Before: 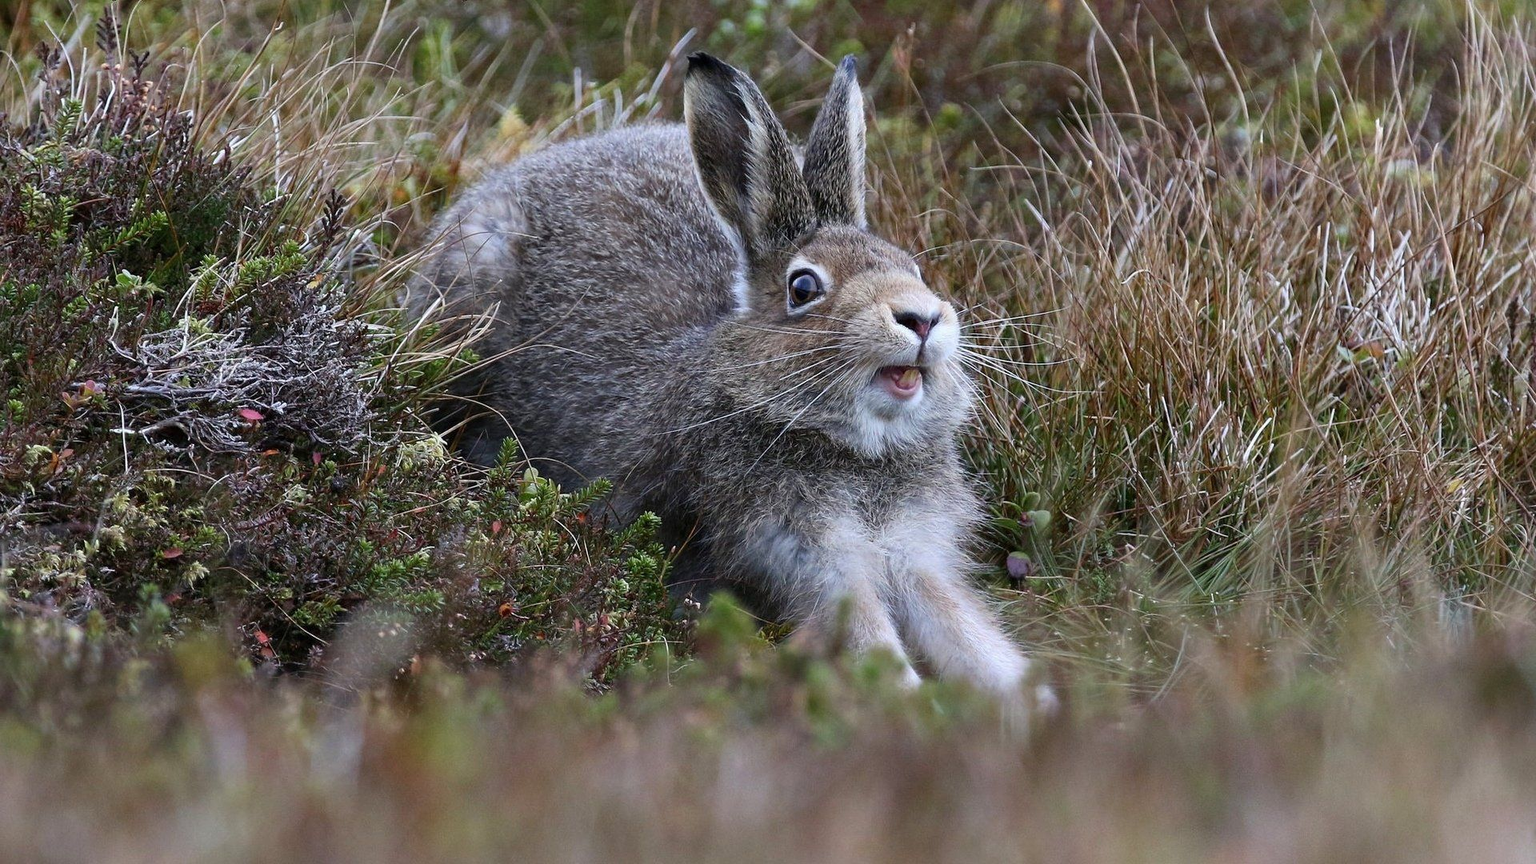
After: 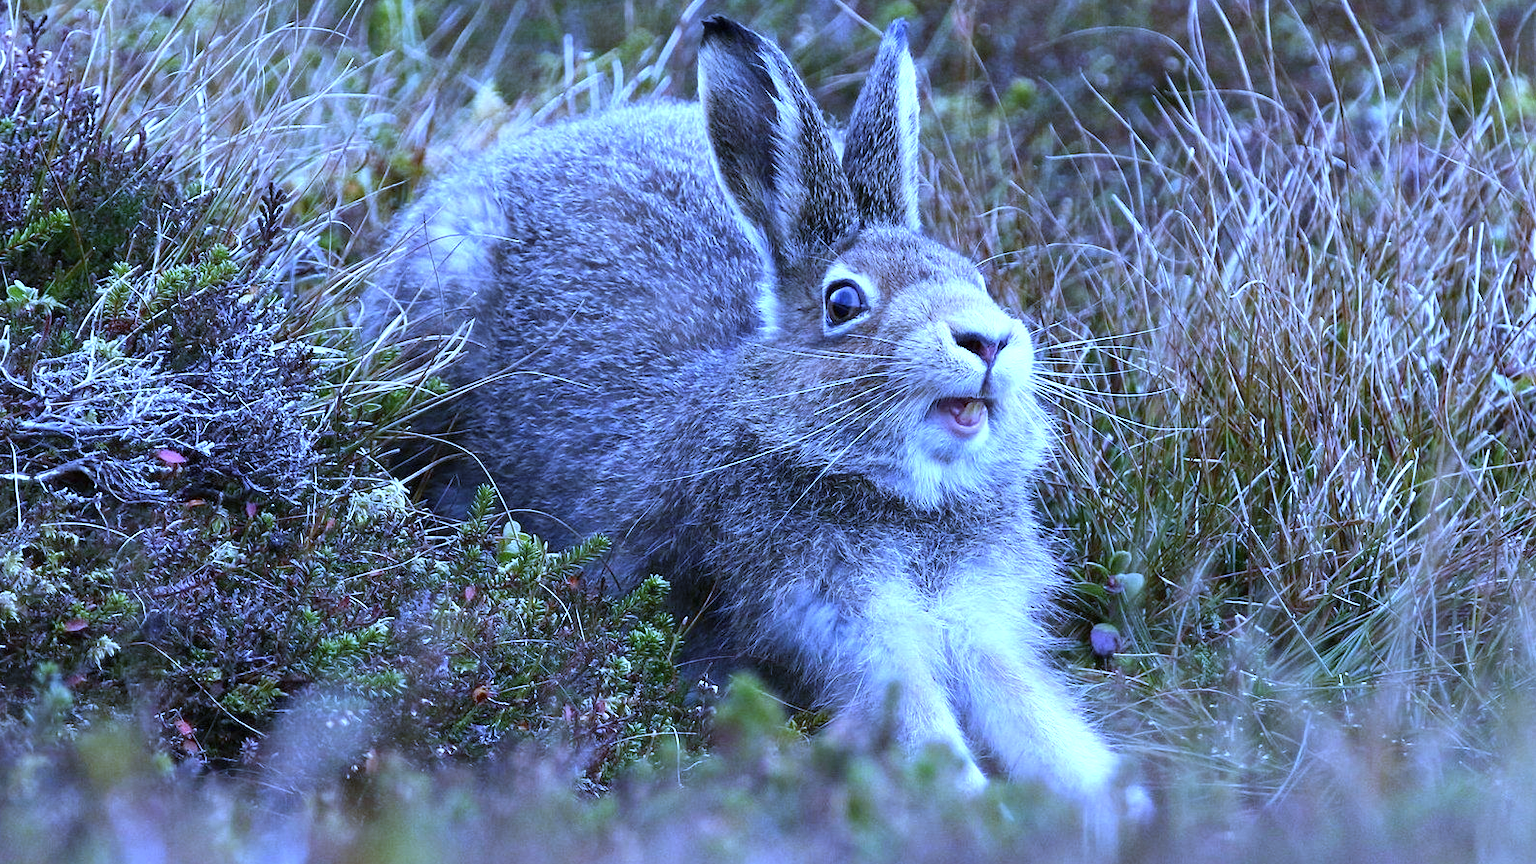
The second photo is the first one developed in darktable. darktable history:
crop and rotate: left 7.196%, top 4.574%, right 10.605%, bottom 13.178%
exposure: black level correction 0, exposure 0.7 EV, compensate exposure bias true, compensate highlight preservation false
white balance: red 0.766, blue 1.537
